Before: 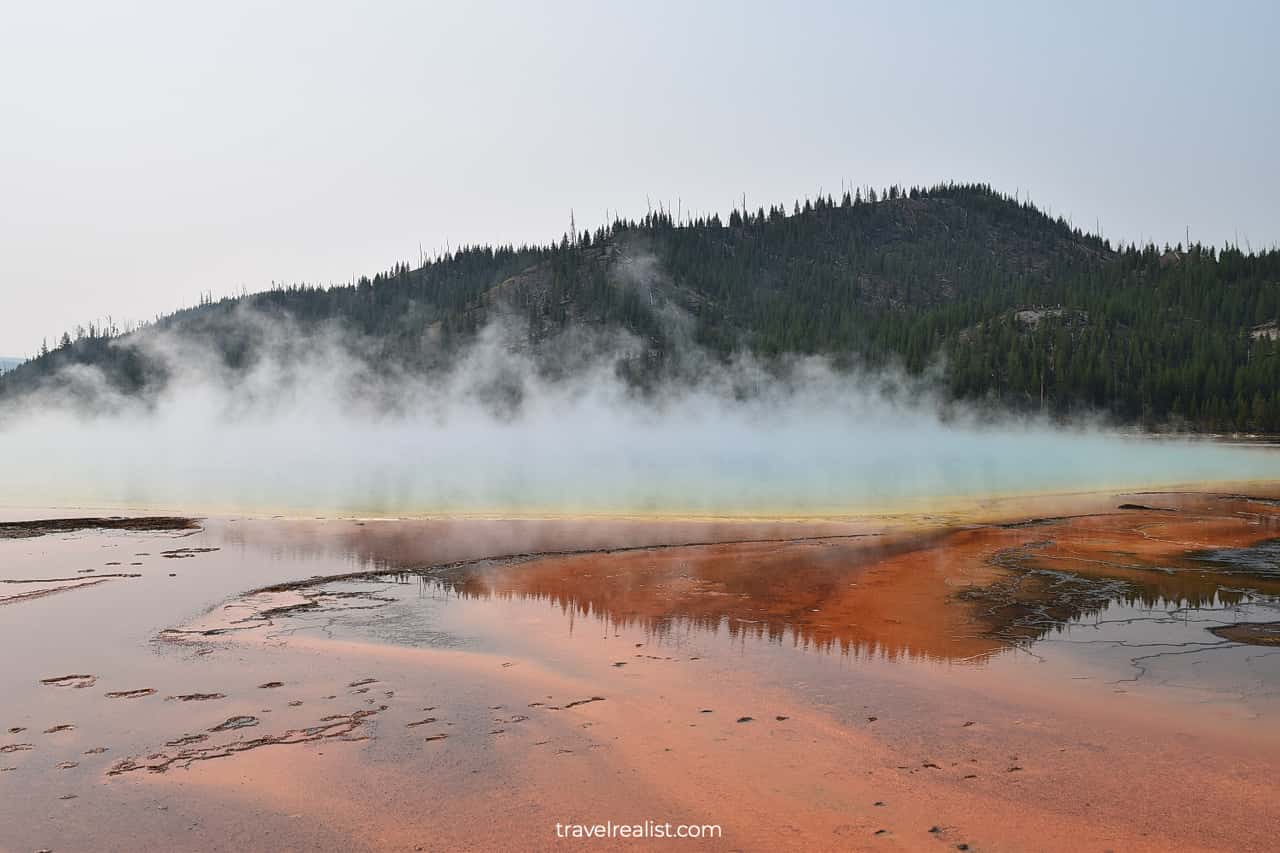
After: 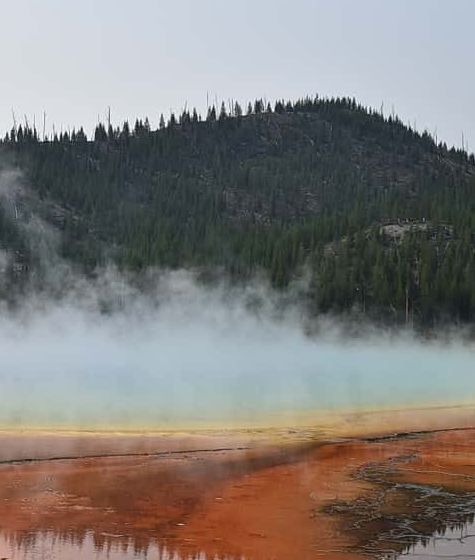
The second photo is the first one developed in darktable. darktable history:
crop and rotate: left 49.683%, top 10.127%, right 13.185%, bottom 24.128%
